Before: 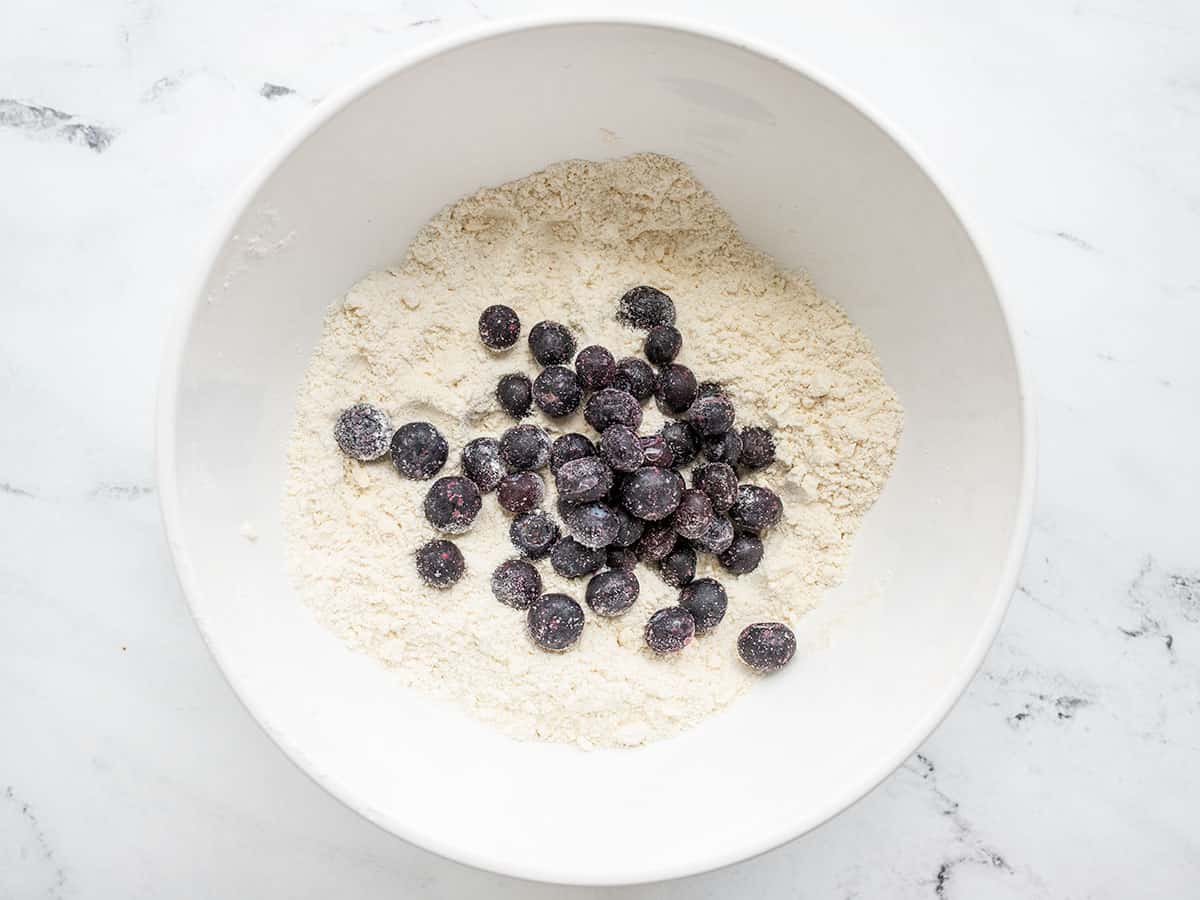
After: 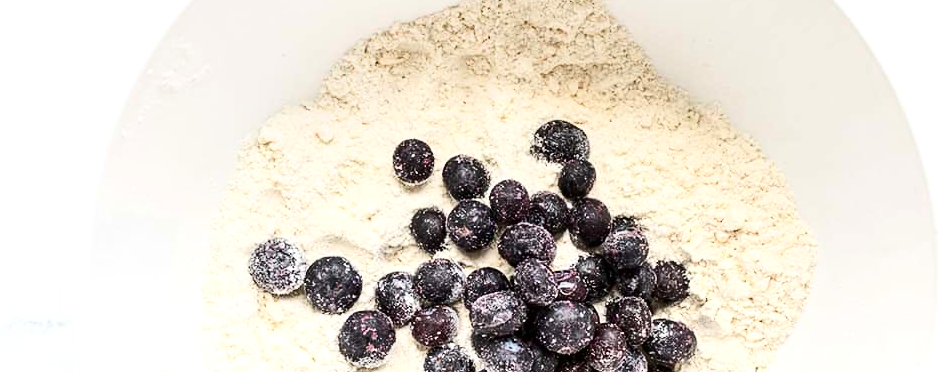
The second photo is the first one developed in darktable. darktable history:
contrast brightness saturation: contrast 0.295
exposure: black level correction 0, exposure 0.398 EV, compensate exposure bias true, compensate highlight preservation false
crop: left 7.218%, top 18.499%, right 14.305%, bottom 40.106%
